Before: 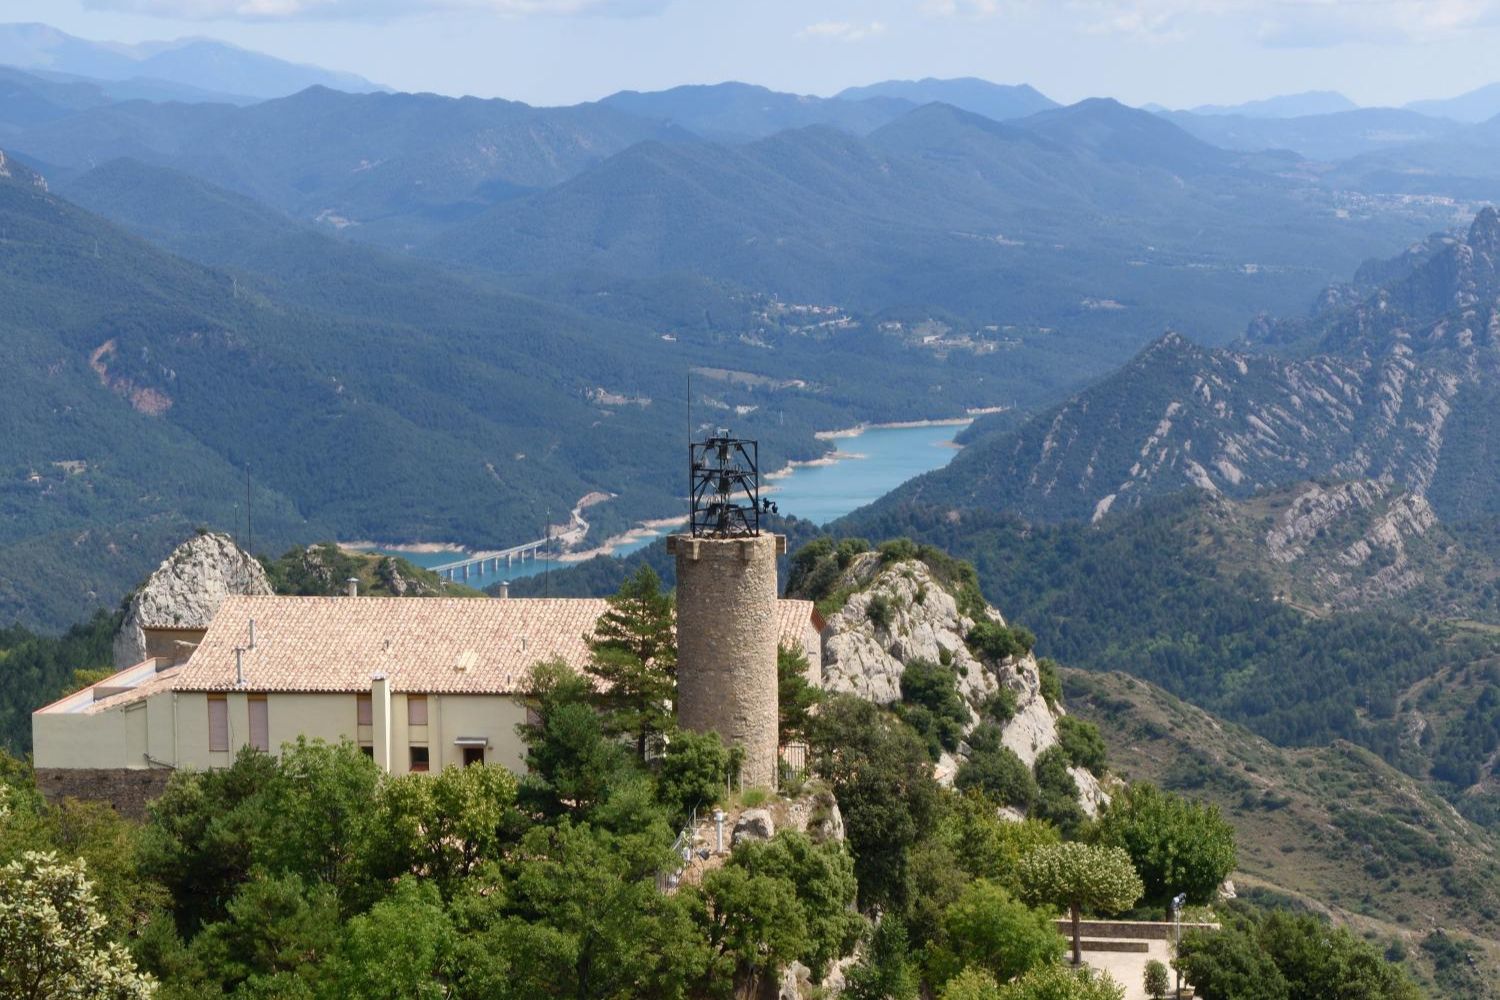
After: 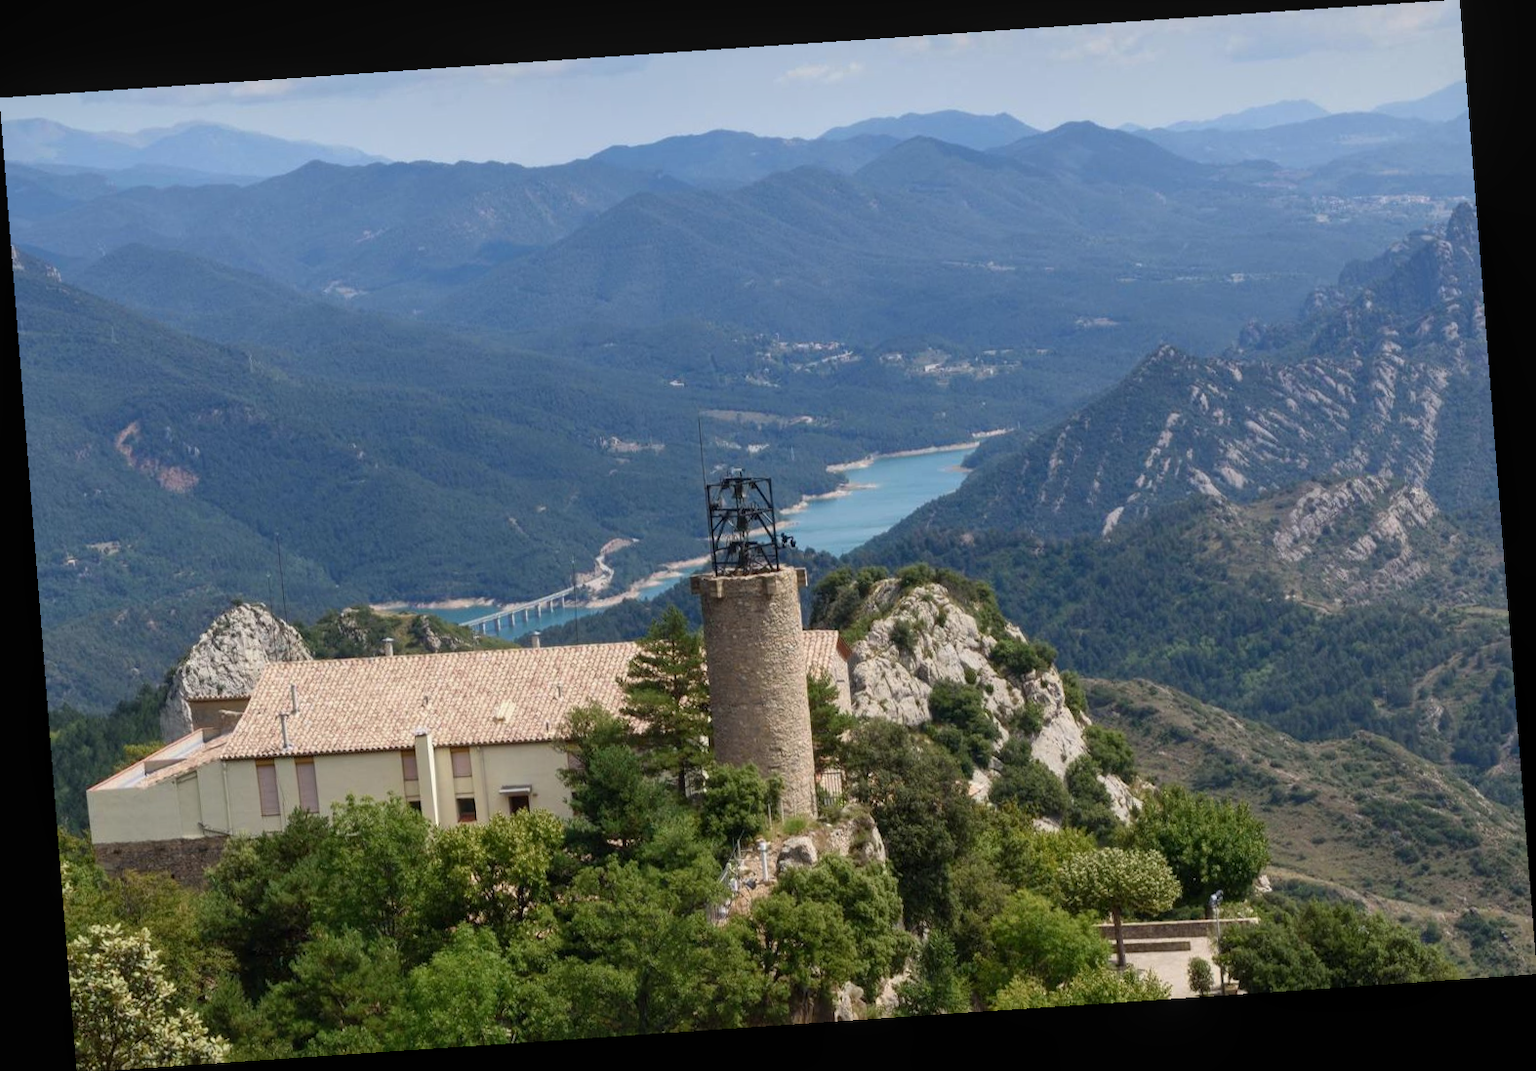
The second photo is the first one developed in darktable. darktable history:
local contrast: detail 110%
rotate and perspective: rotation -4.2°, shear 0.006, automatic cropping off
base curve: curves: ch0 [(0, 0) (0.303, 0.277) (1, 1)]
